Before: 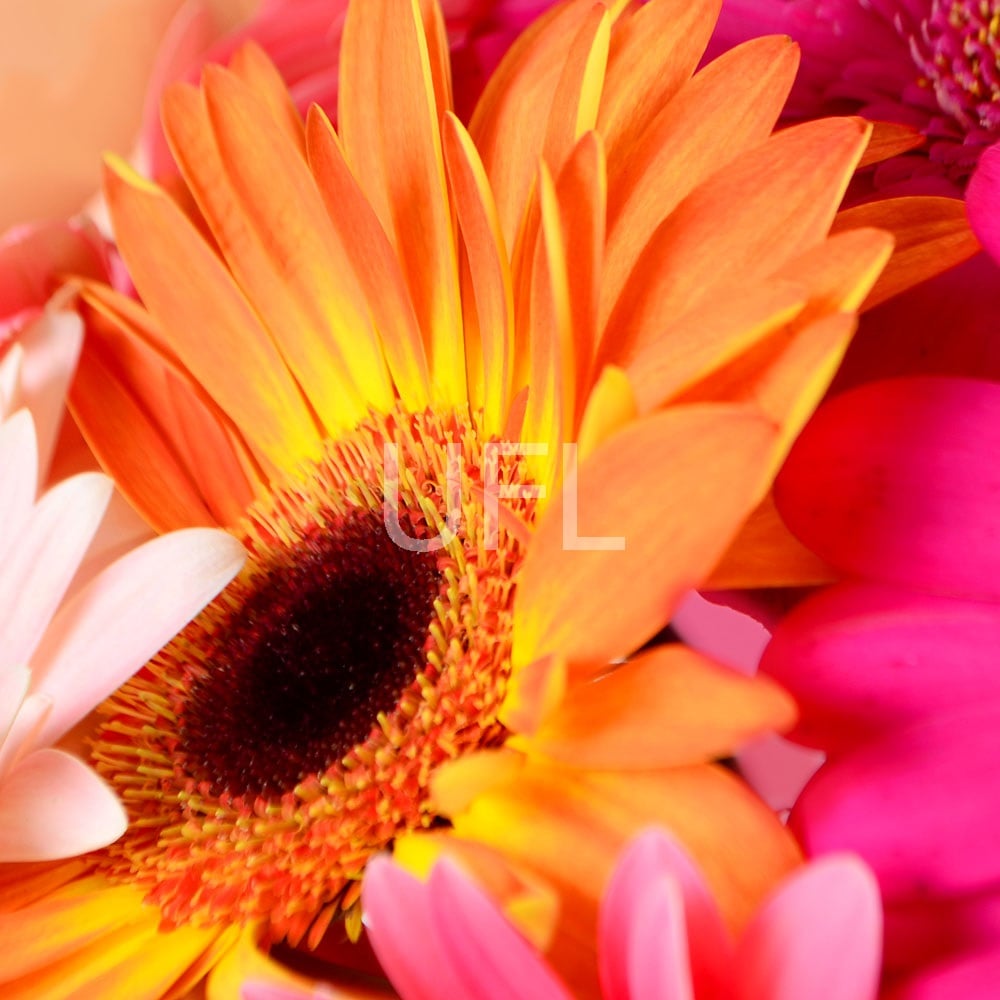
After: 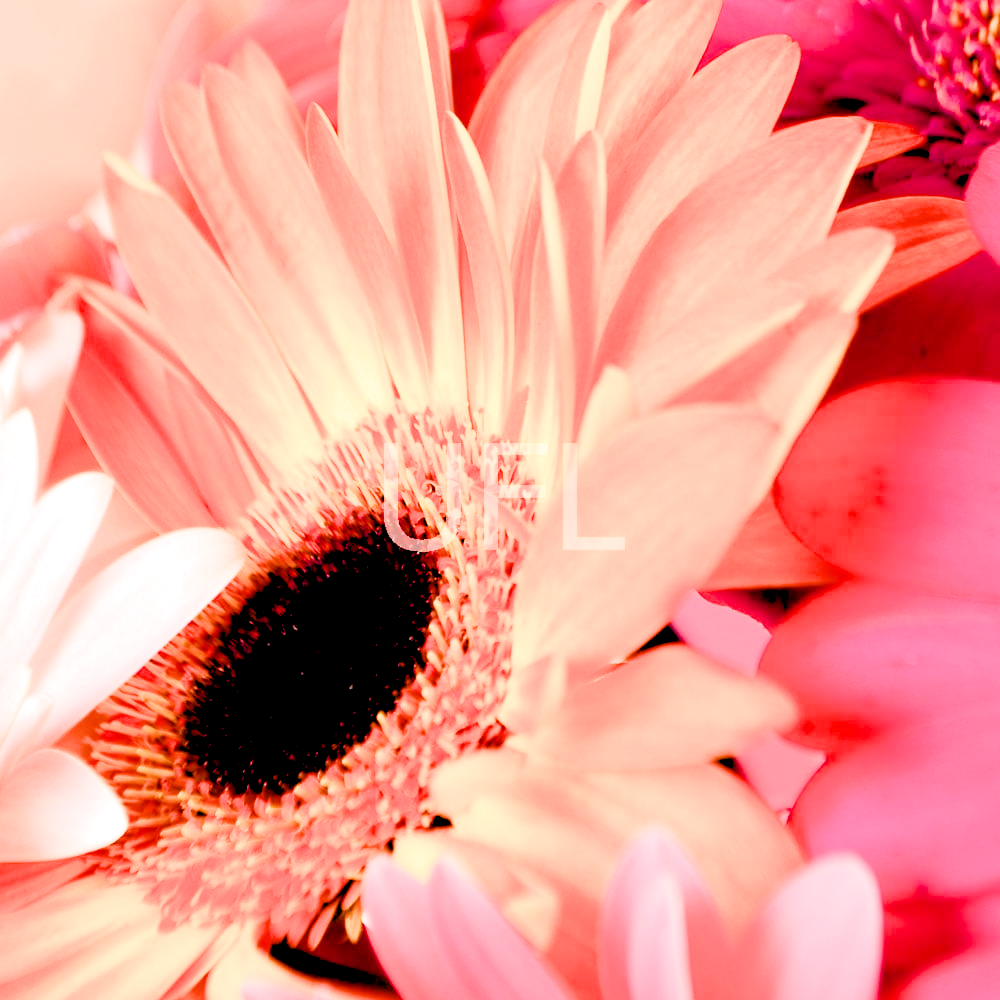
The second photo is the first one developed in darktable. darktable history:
color balance rgb: shadows lift › luminance -21.66%, shadows lift › chroma 6.57%, shadows lift › hue 270°, power › chroma 0.68%, power › hue 60°, highlights gain › luminance 6.08%, highlights gain › chroma 1.33%, highlights gain › hue 90°, global offset › luminance -0.87%, perceptual saturation grading › global saturation 26.86%, perceptual saturation grading › highlights -28.39%, perceptual saturation grading › mid-tones 15.22%, perceptual saturation grading › shadows 33.98%, perceptual brilliance grading › highlights 10%, perceptual brilliance grading › mid-tones 5%
rgb levels: levels [[0.029, 0.461, 0.922], [0, 0.5, 1], [0, 0.5, 1]]
filmic rgb: hardness 4.17, contrast 0.921
exposure: black level correction 0, exposure 1.125 EV, compensate exposure bias true, compensate highlight preservation false
